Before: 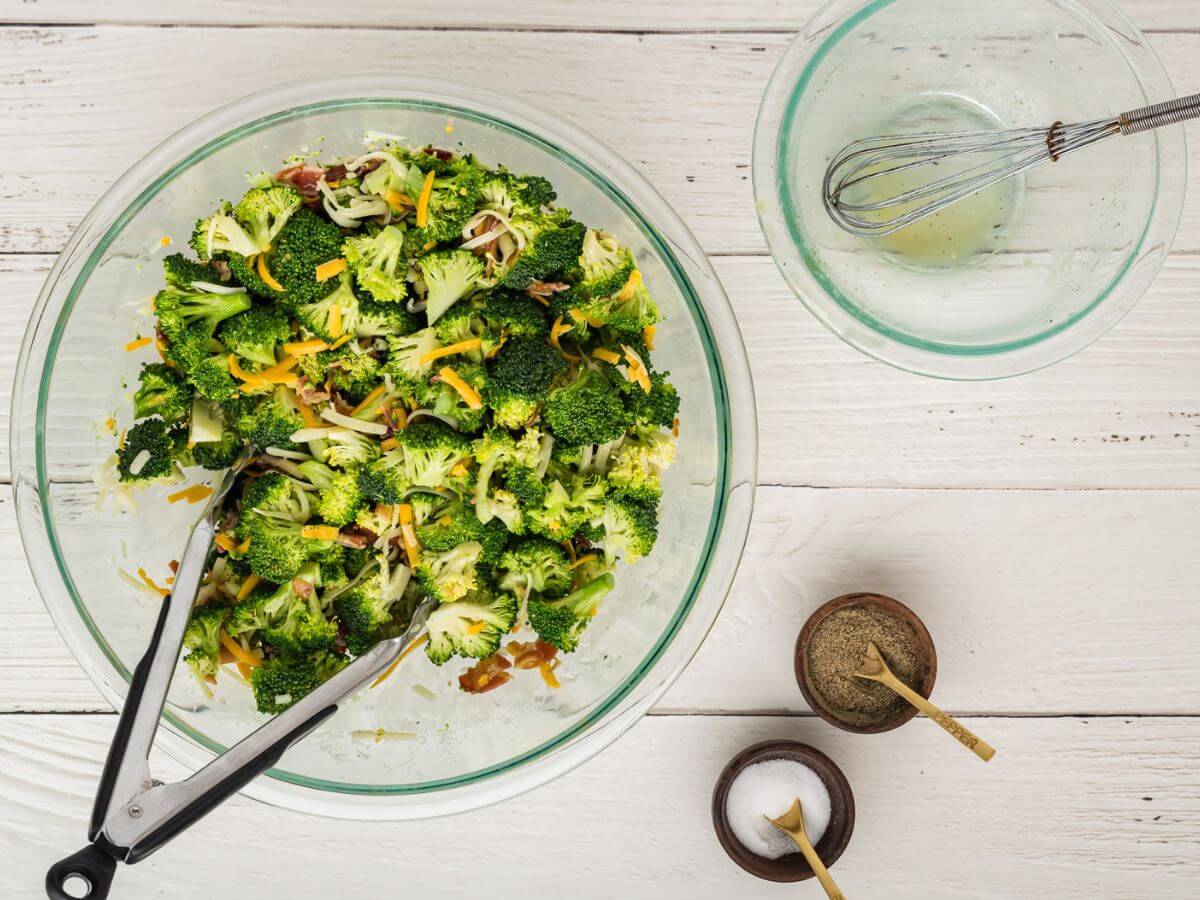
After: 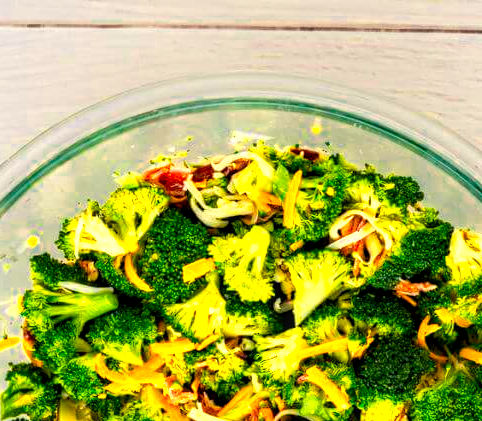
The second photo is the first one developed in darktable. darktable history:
color zones: curves: ch0 [(0.018, 0.548) (0.224, 0.64) (0.425, 0.447) (0.675, 0.575) (0.732, 0.579)]; ch1 [(0.066, 0.487) (0.25, 0.5) (0.404, 0.43) (0.75, 0.421) (0.956, 0.421)]; ch2 [(0.044, 0.561) (0.215, 0.465) (0.399, 0.544) (0.465, 0.548) (0.614, 0.447) (0.724, 0.43) (0.882, 0.623) (0.956, 0.632)]
crop and rotate: left 11.147%, top 0.071%, right 48.621%, bottom 53.041%
local contrast: on, module defaults
color balance rgb: global offset › luminance -0.488%, perceptual saturation grading › global saturation 19.732%
color correction: highlights b* -0.014, saturation 1.84
